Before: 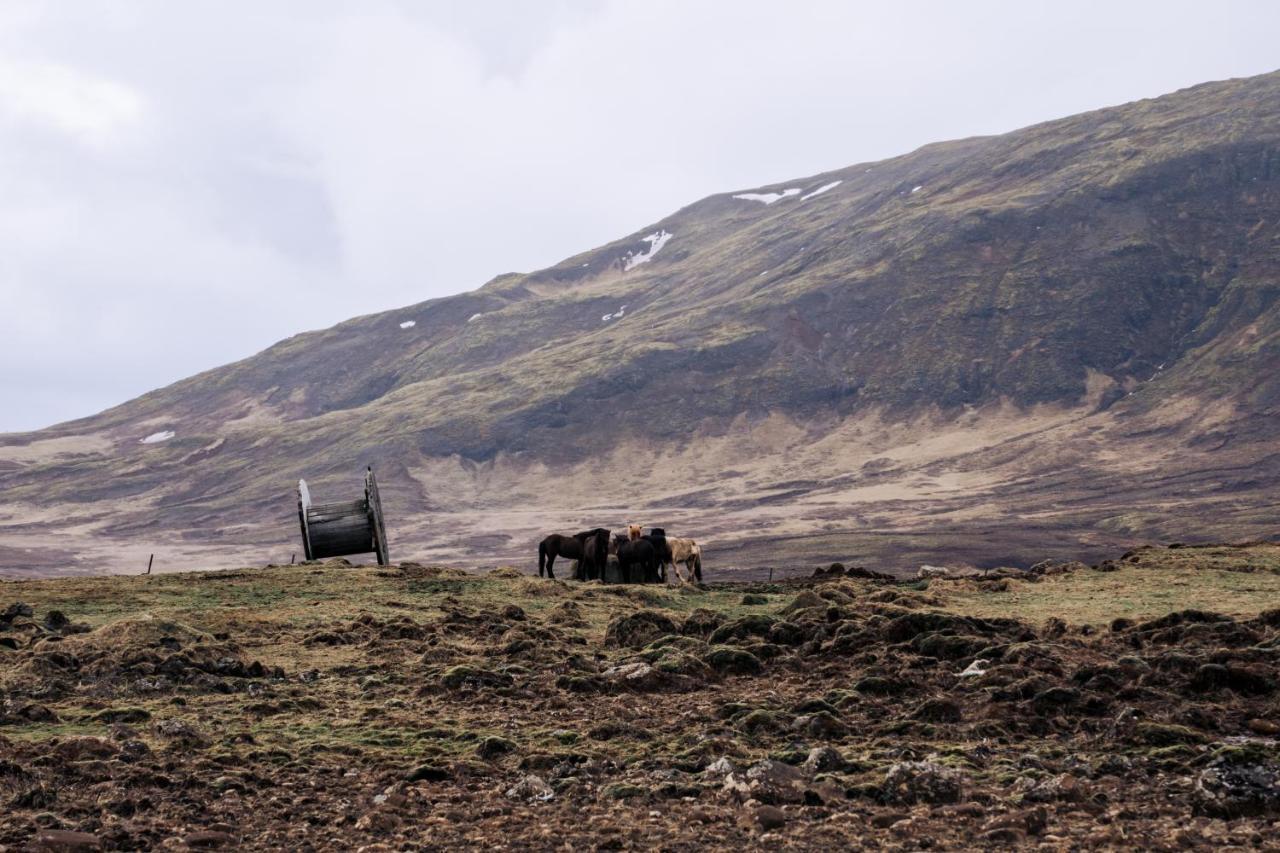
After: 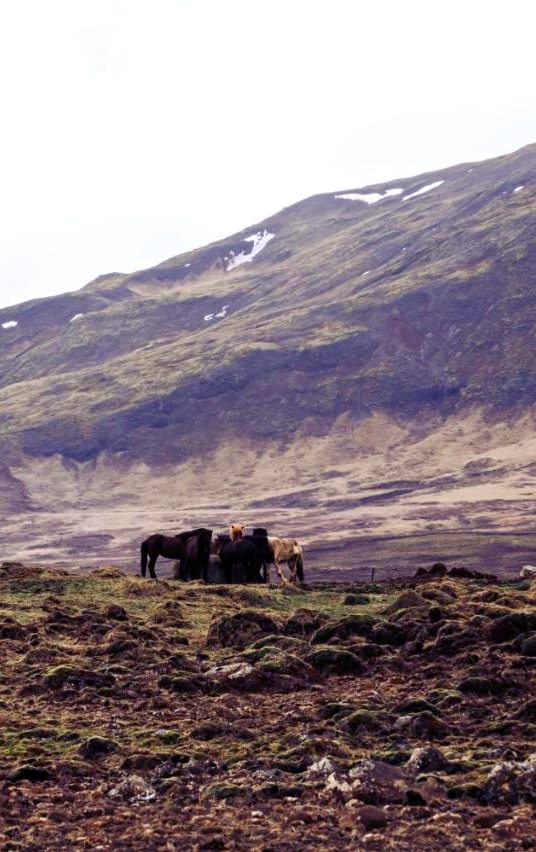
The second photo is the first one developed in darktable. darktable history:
color balance rgb: shadows lift › luminance -21.822%, shadows lift › chroma 9.25%, shadows lift › hue 284.49°, linear chroma grading › shadows -8.167%, linear chroma grading › global chroma 9.764%, perceptual saturation grading › global saturation 20%, perceptual saturation grading › highlights -24.859%, perceptual saturation grading › shadows 49.483%, perceptual brilliance grading › highlights 9.346%, perceptual brilliance grading › shadows -4.541%
crop: left 31.128%, right 26.935%
